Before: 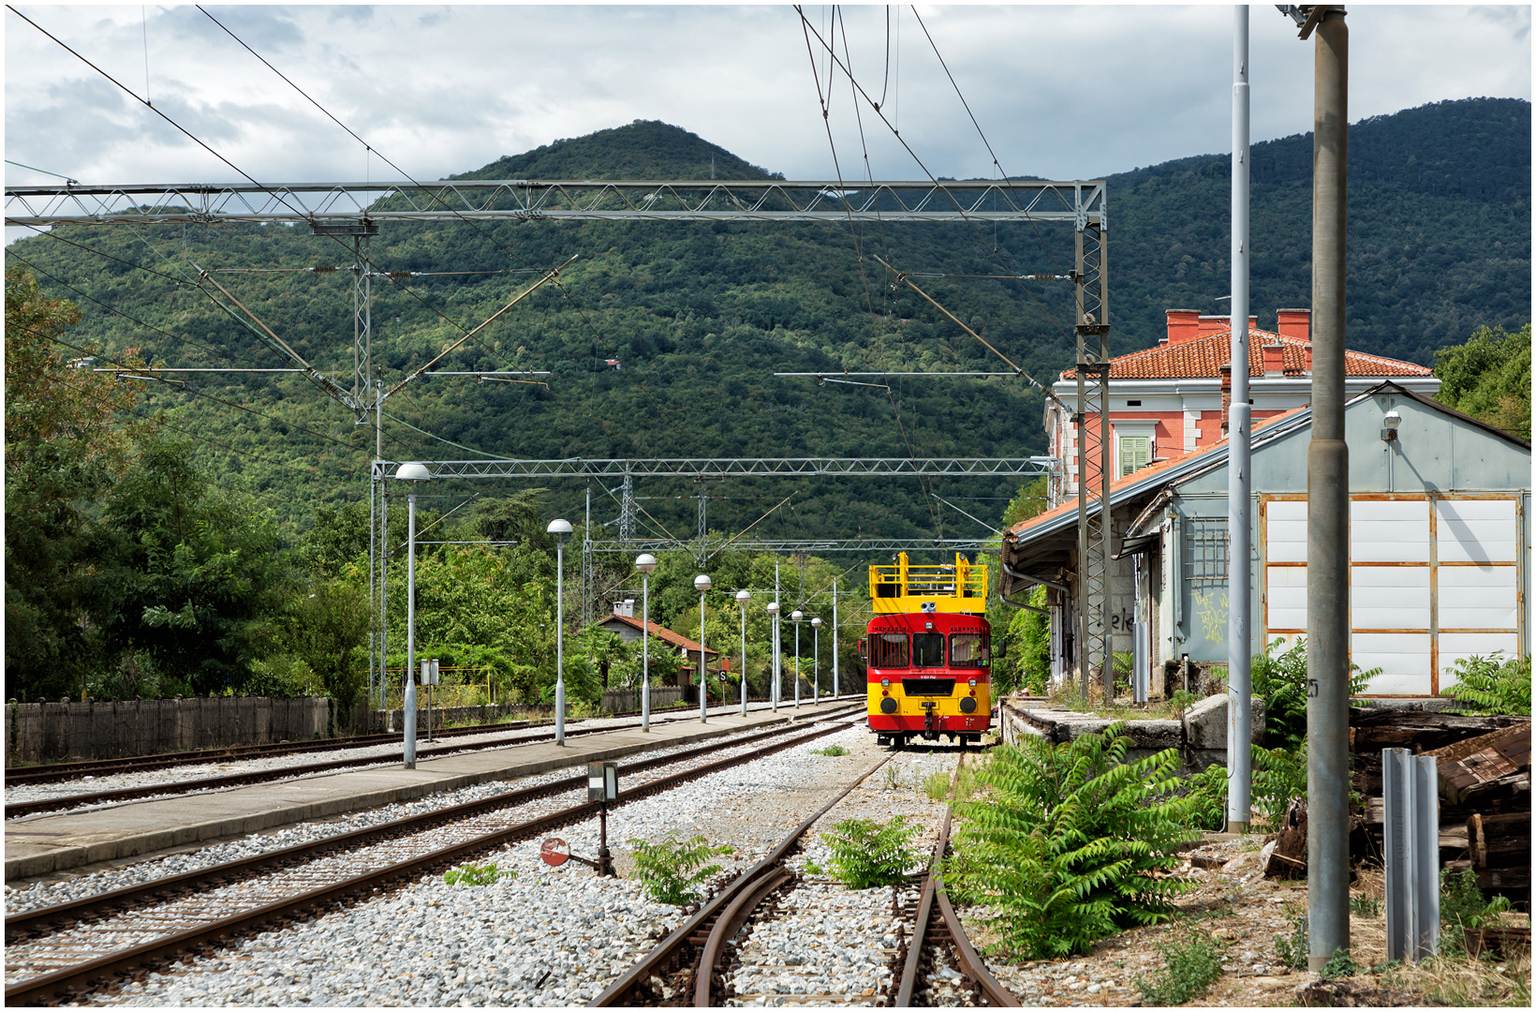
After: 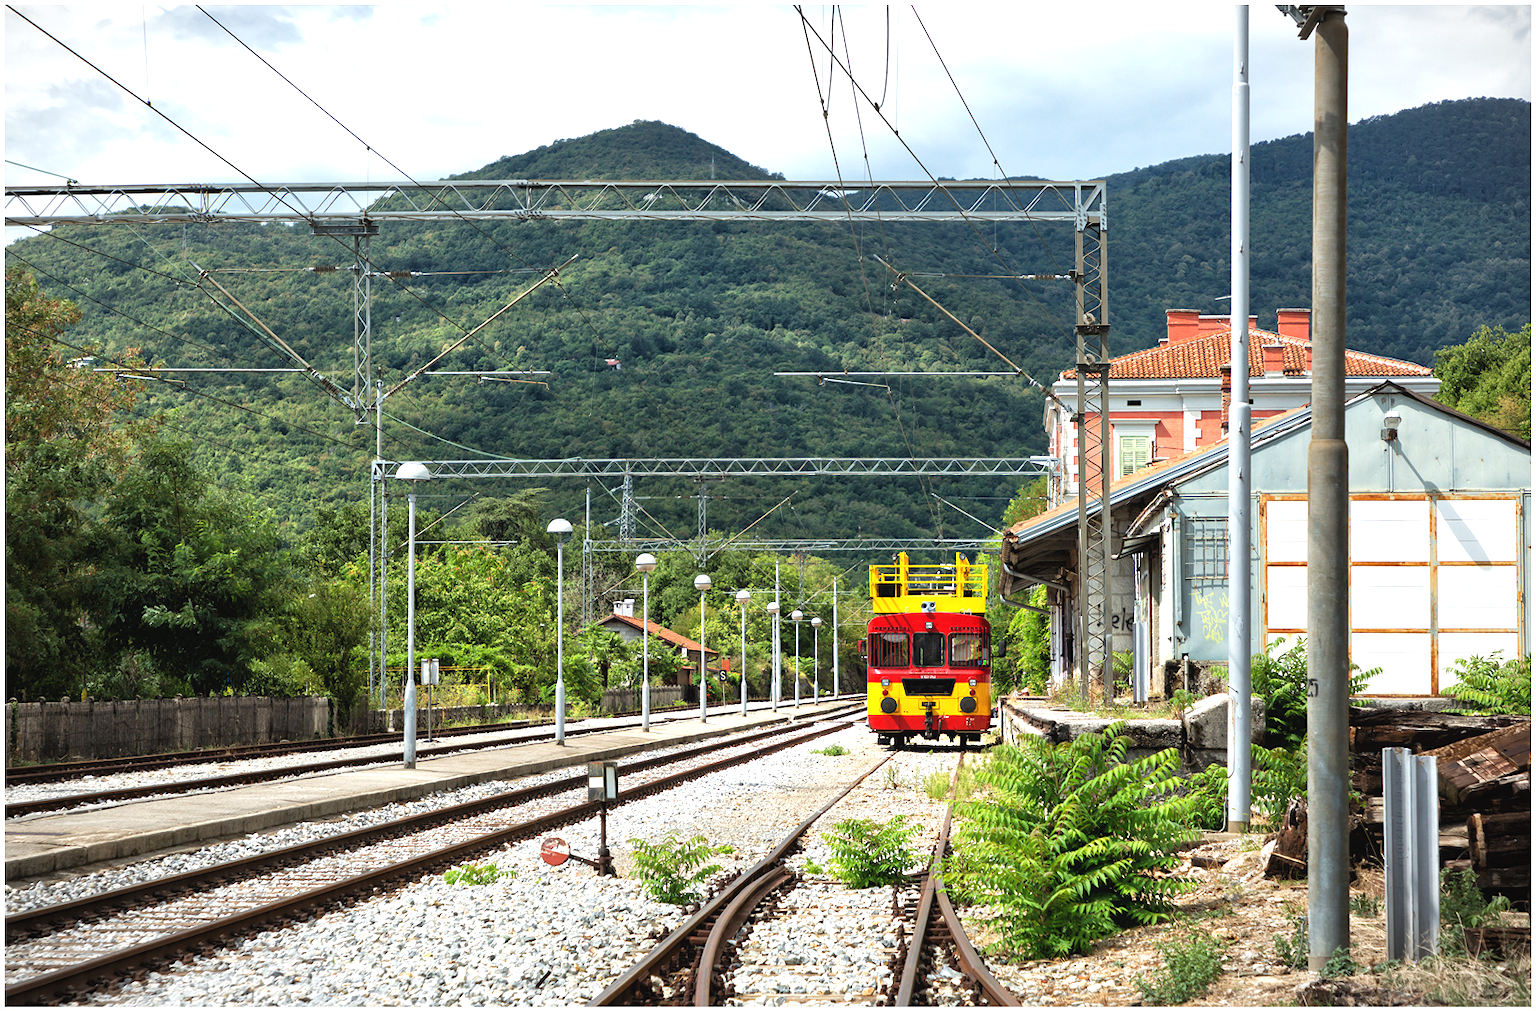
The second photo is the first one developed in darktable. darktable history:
exposure: black level correction -0.002, exposure 0.71 EV, compensate exposure bias true, compensate highlight preservation false
vignetting: fall-off start 100.15%, width/height ratio 1.322
